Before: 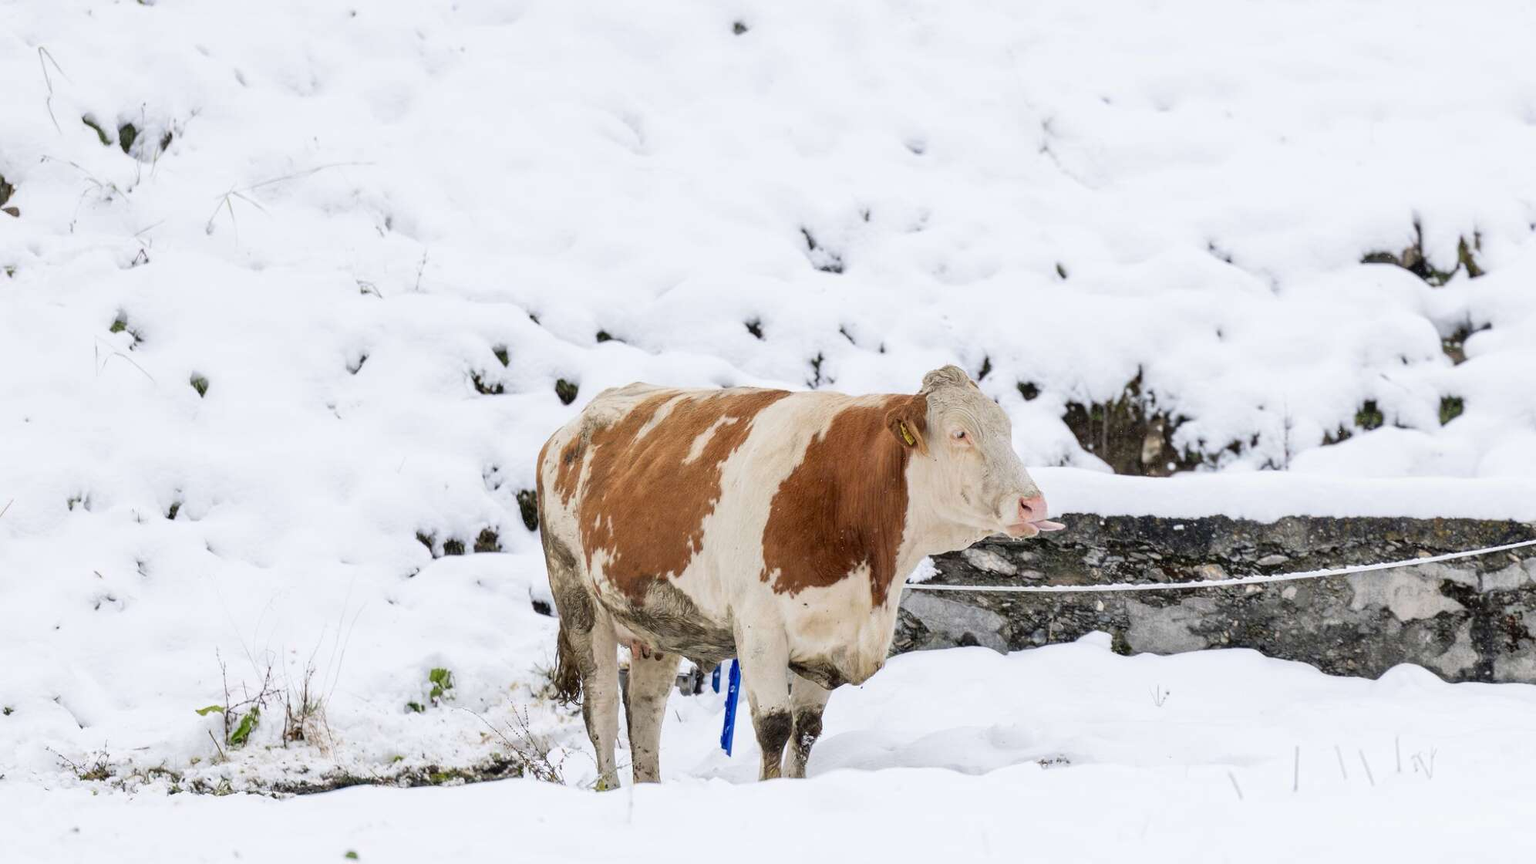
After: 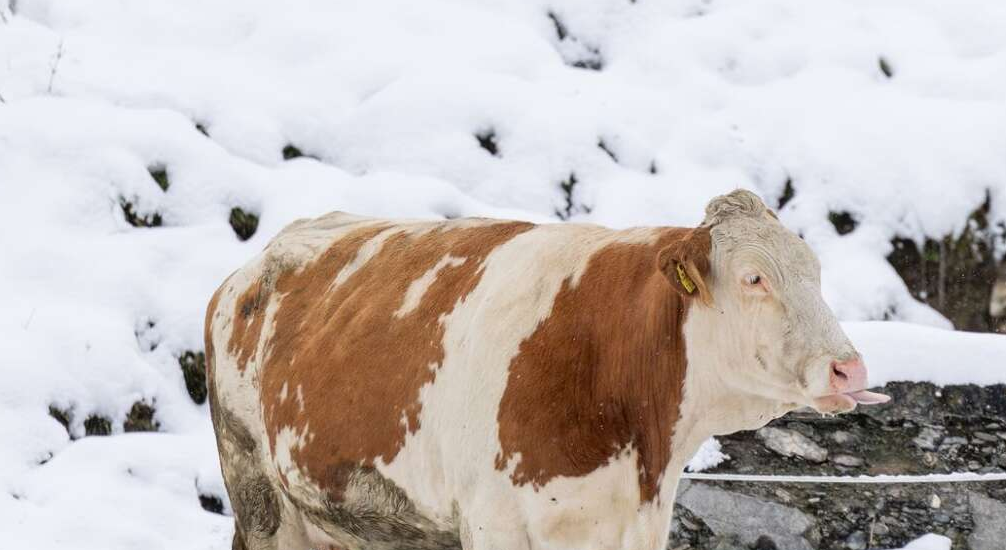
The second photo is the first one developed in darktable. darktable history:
crop: left 24.656%, top 25.391%, right 24.824%, bottom 25.479%
